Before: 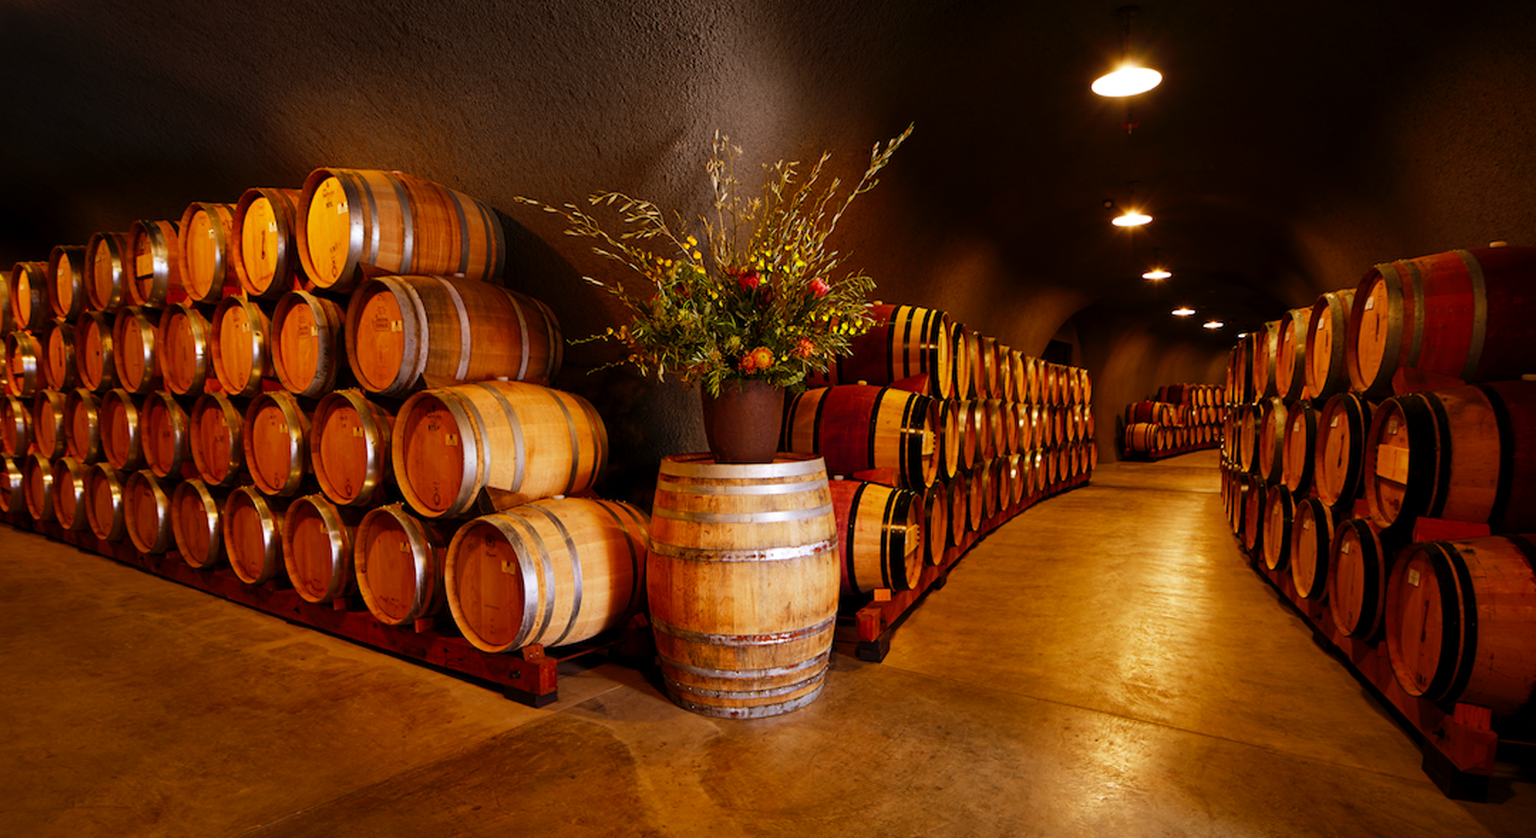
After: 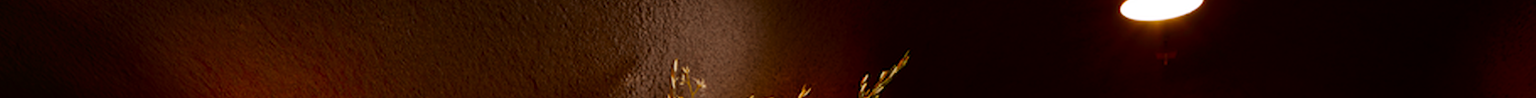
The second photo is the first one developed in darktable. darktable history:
crop and rotate: left 9.644%, top 9.491%, right 6.021%, bottom 80.509%
contrast brightness saturation: contrast 0.12, brightness -0.12, saturation 0.2
